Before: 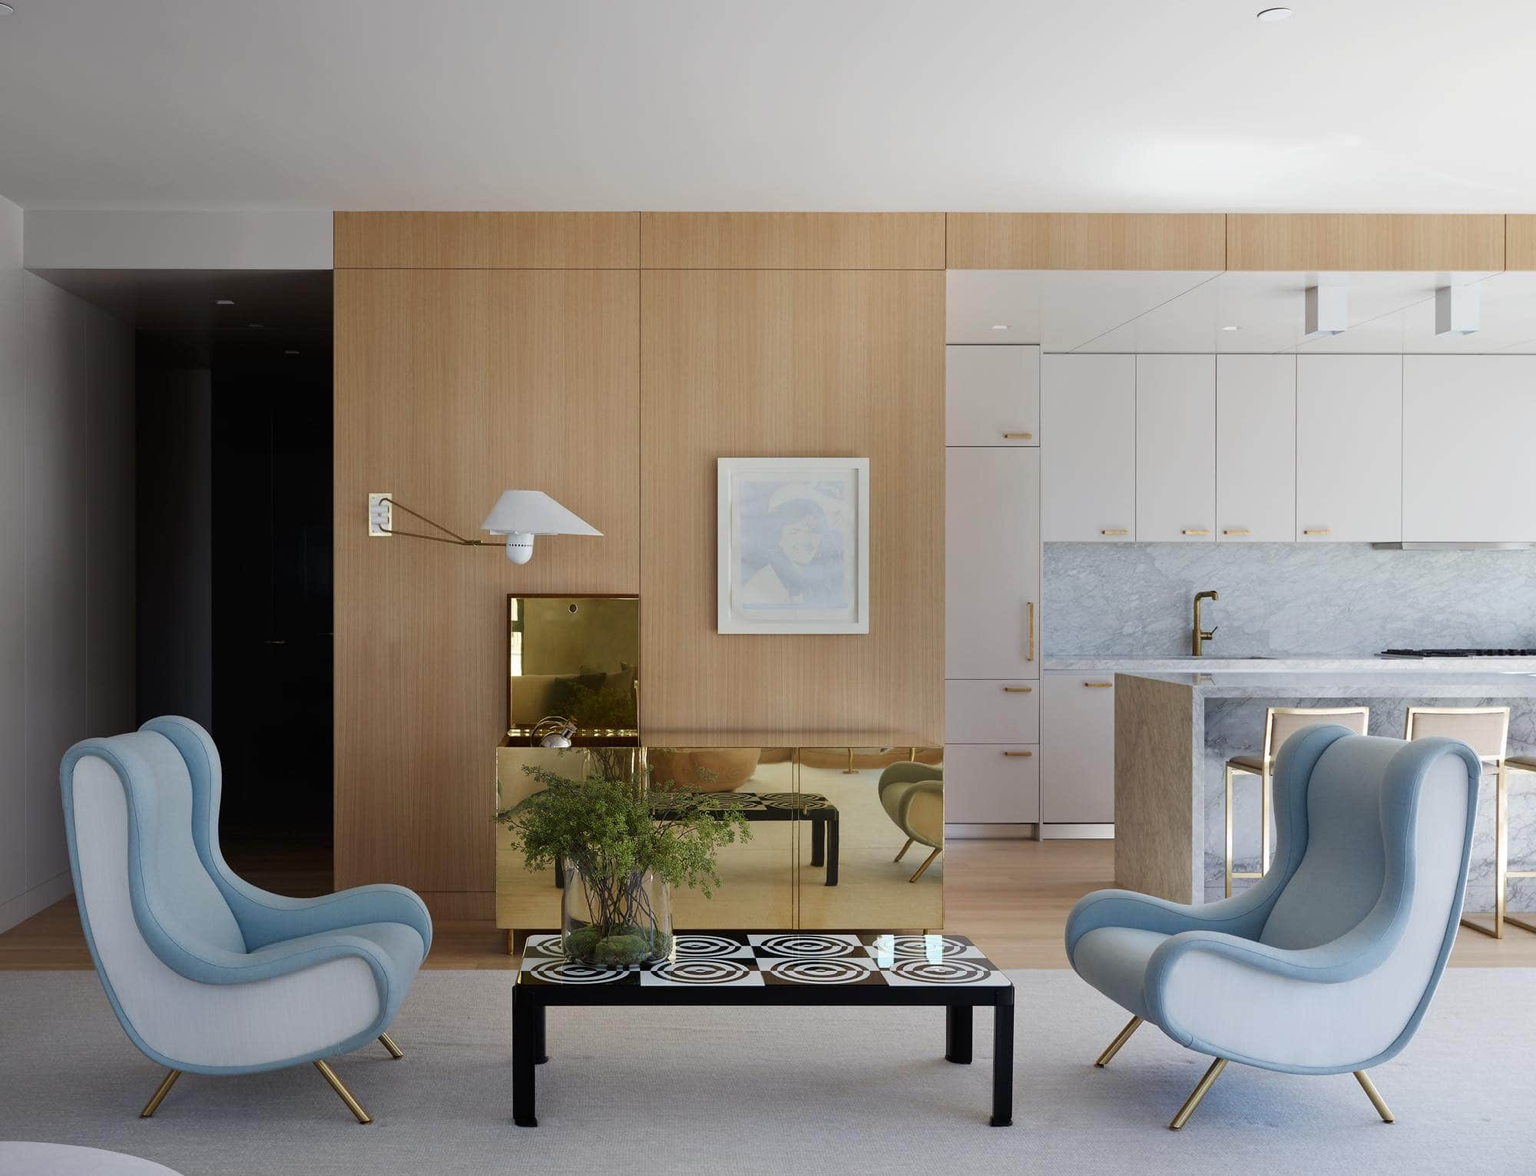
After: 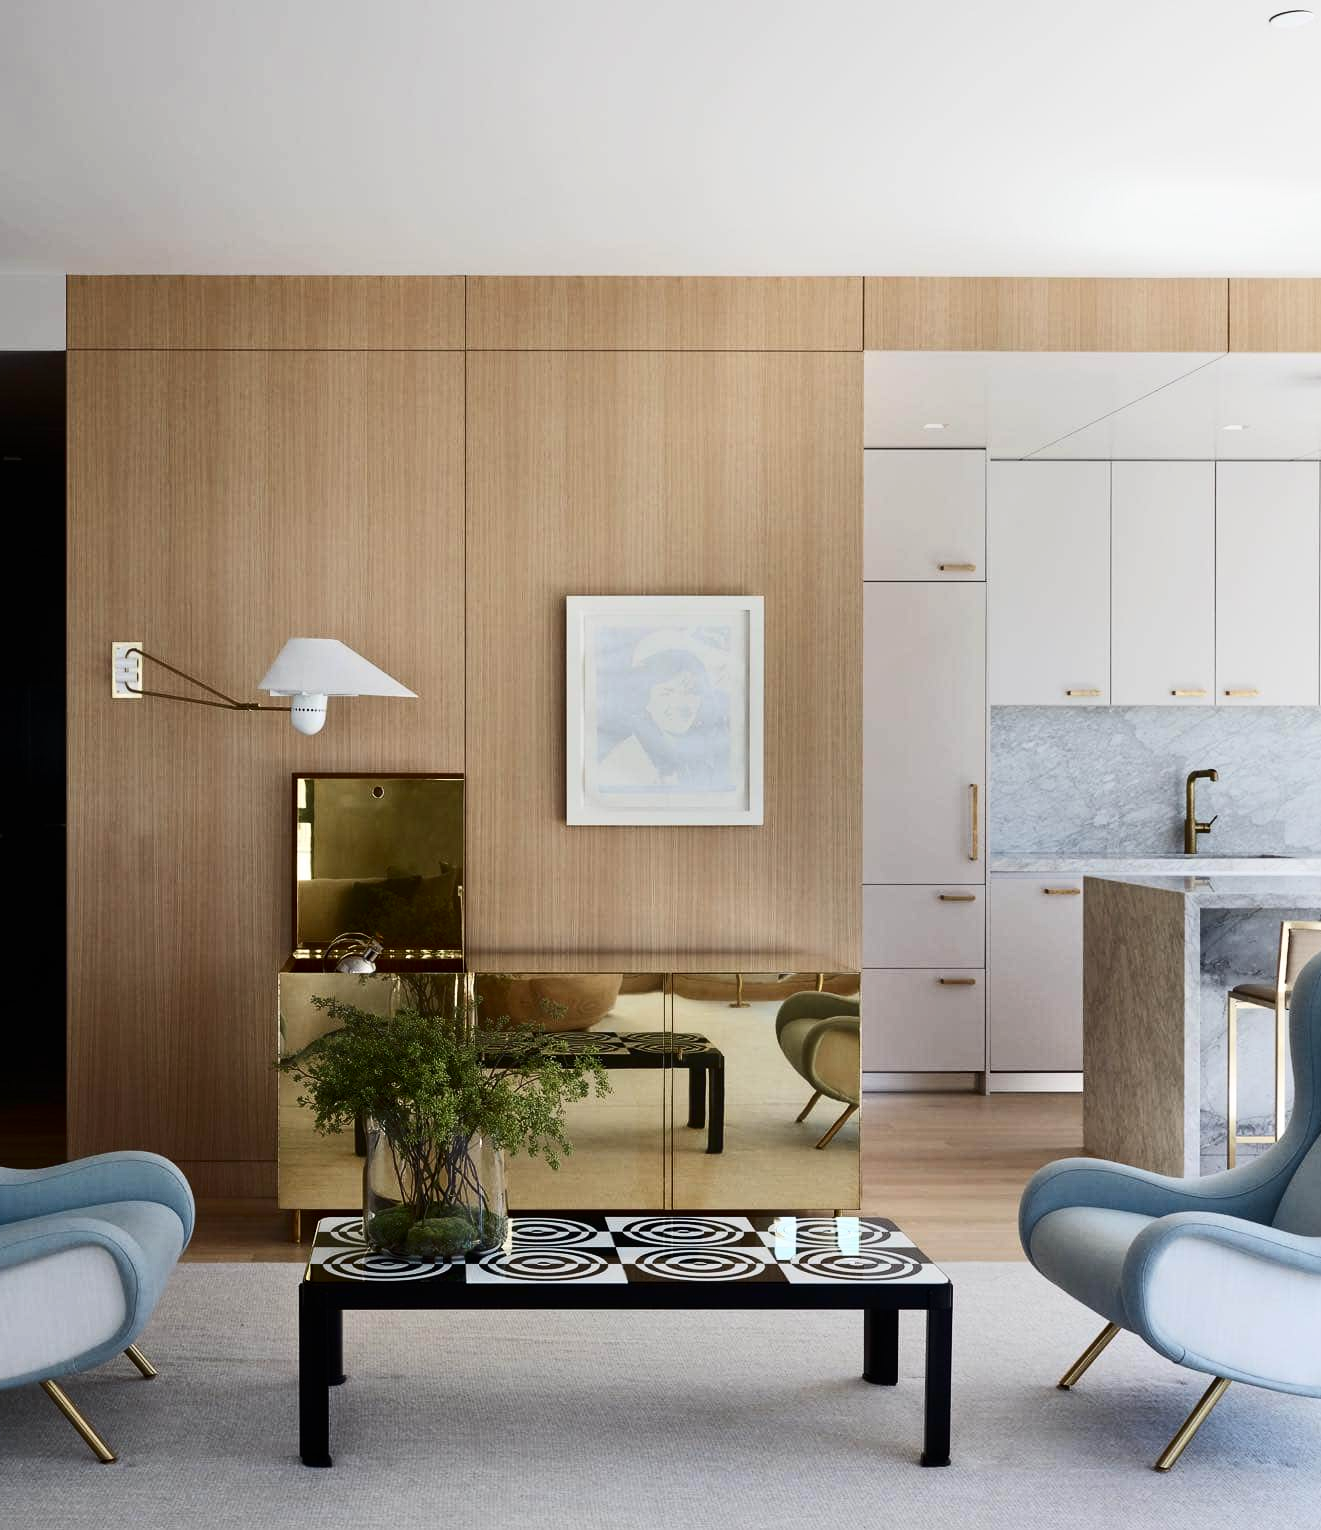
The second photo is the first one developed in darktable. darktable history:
crop and rotate: left 18.442%, right 15.508%
contrast brightness saturation: contrast 0.28
